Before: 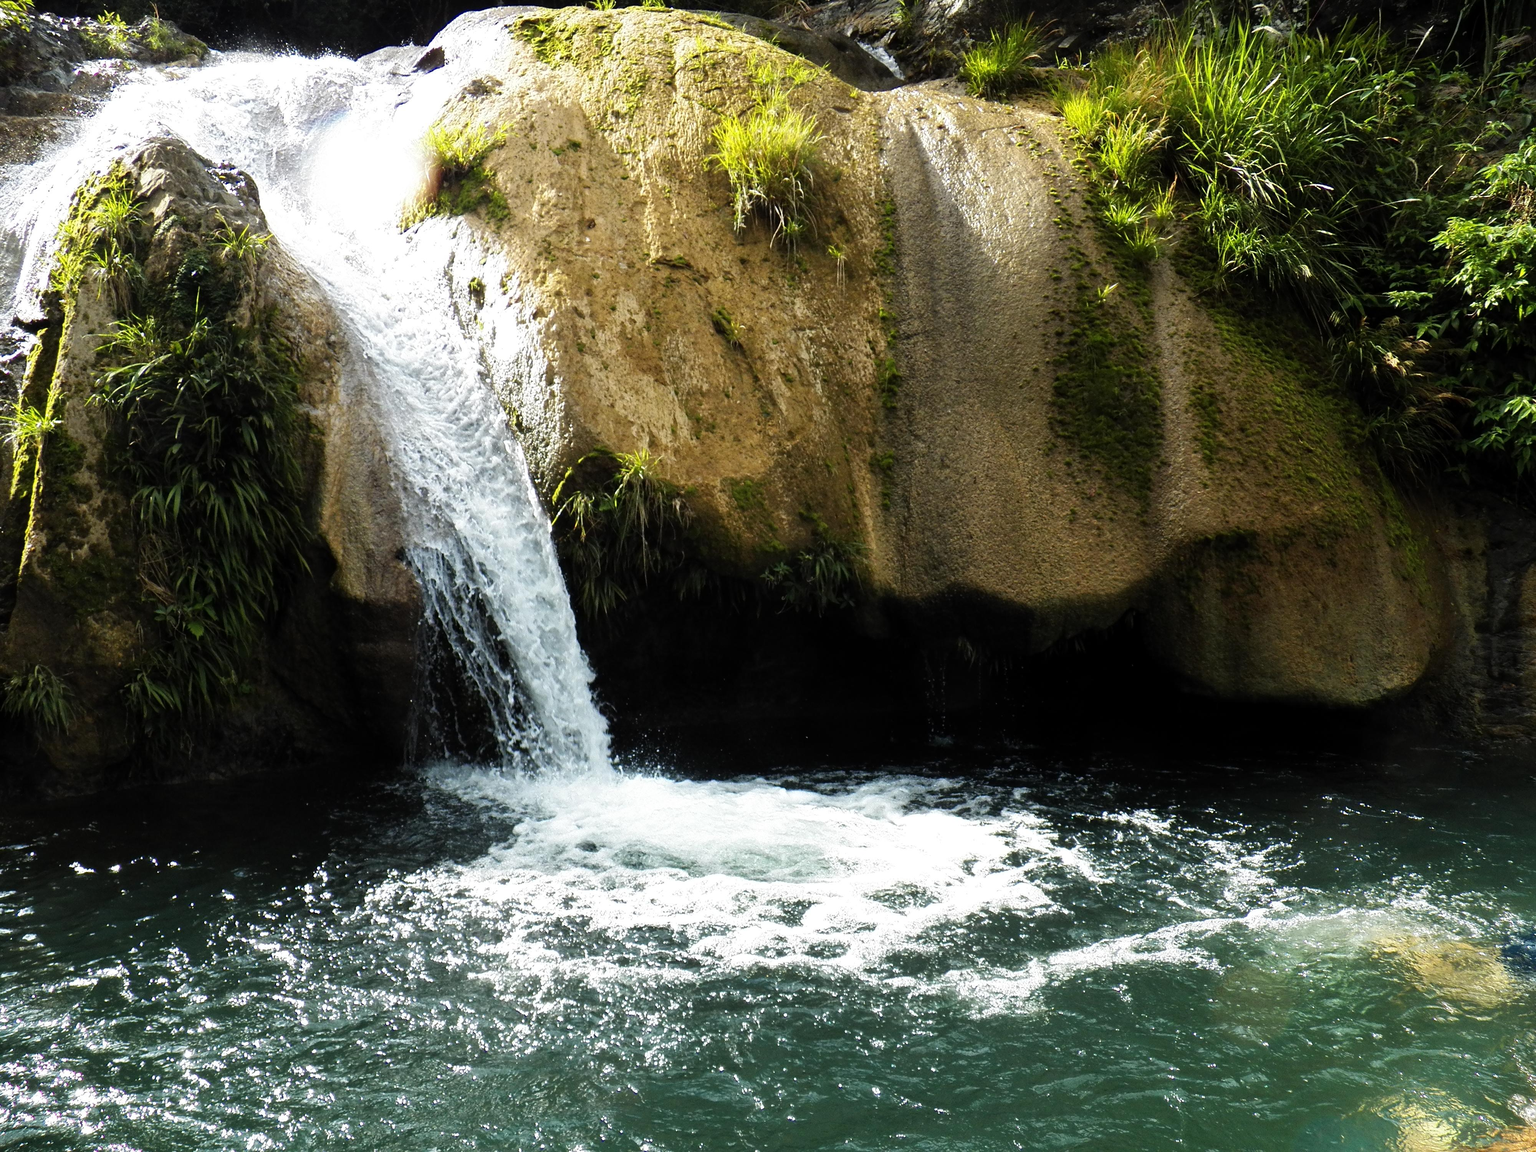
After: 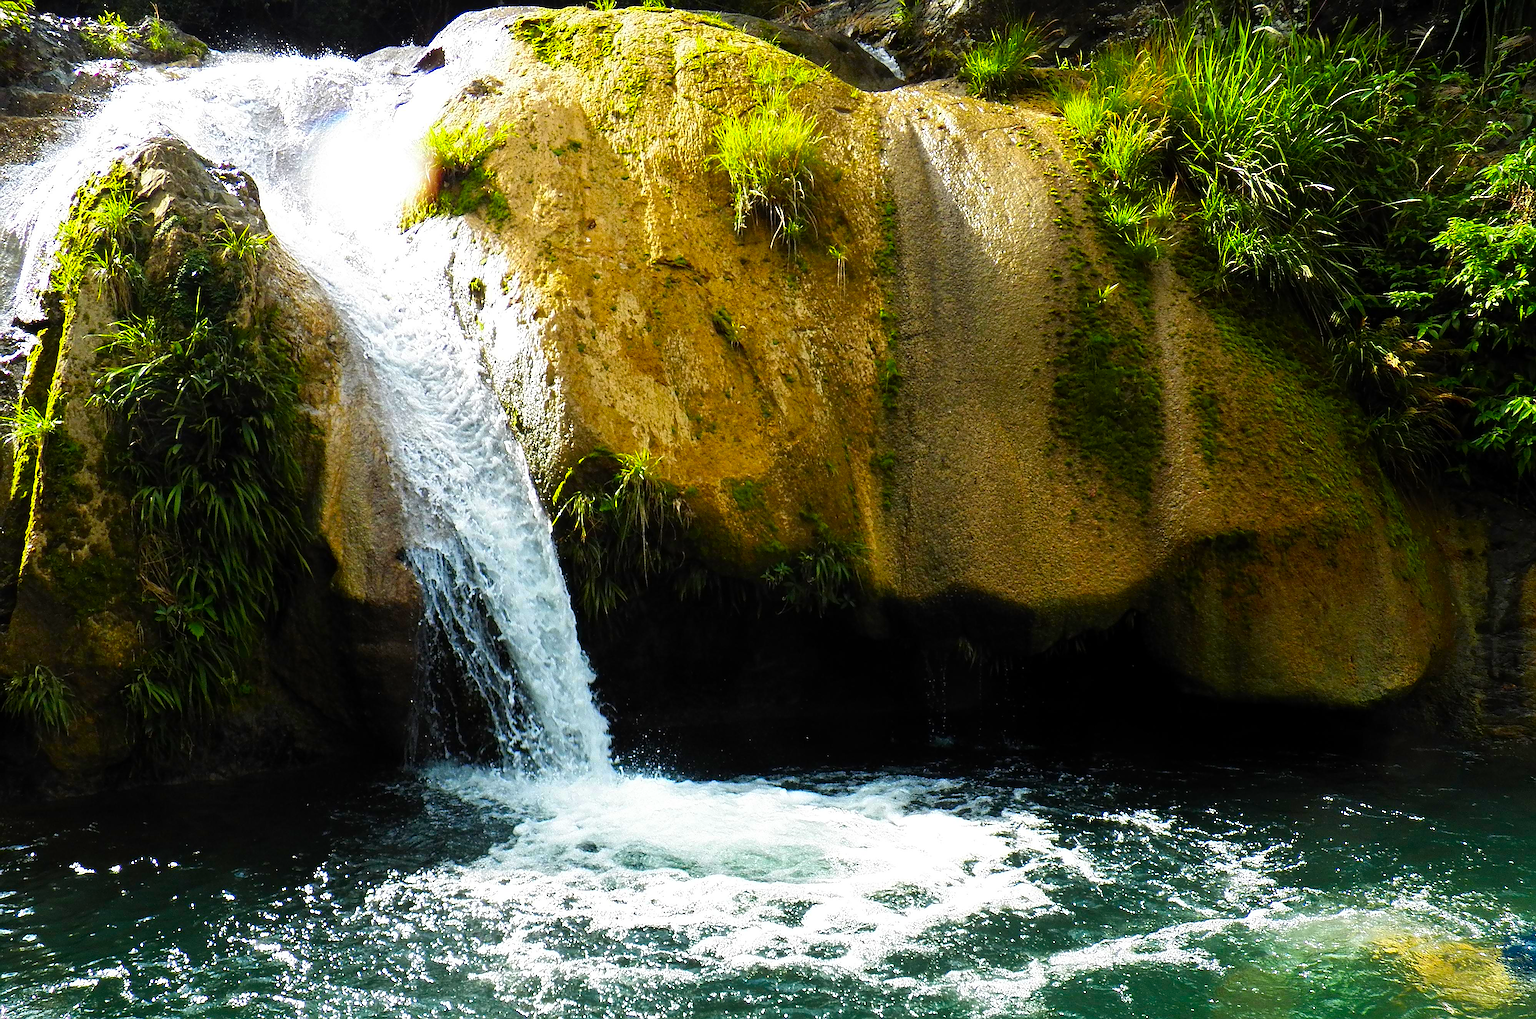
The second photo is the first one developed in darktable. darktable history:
crop and rotate: top 0%, bottom 11.49%
color correction: saturation 1.8
sharpen: radius 1.4, amount 1.25, threshold 0.7
